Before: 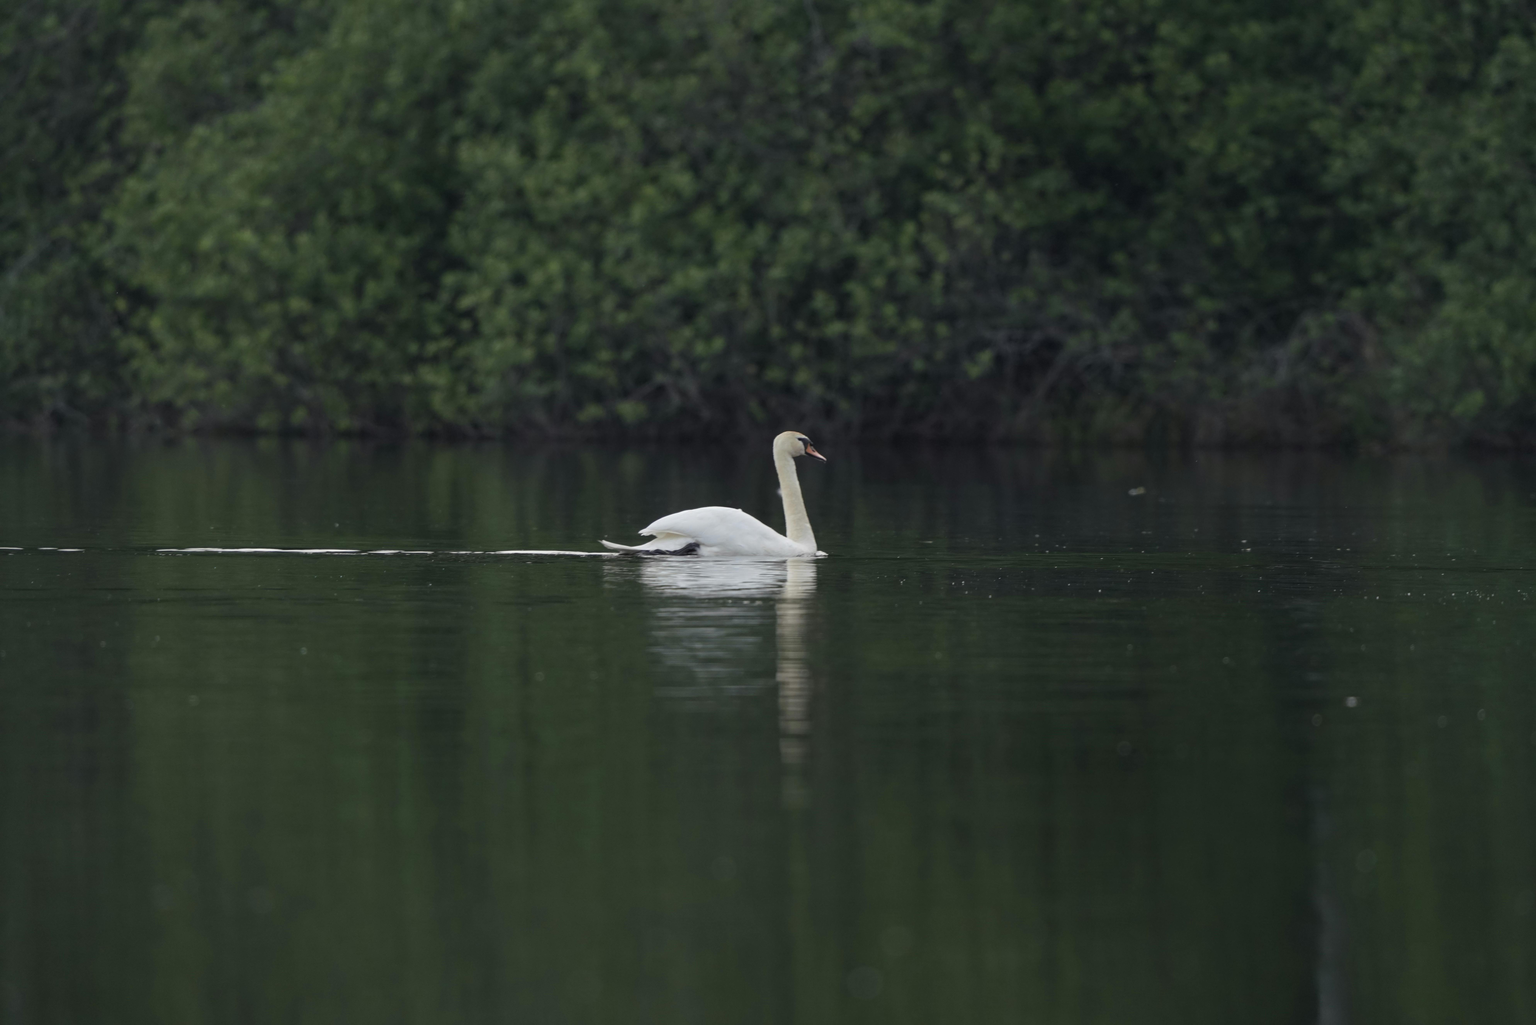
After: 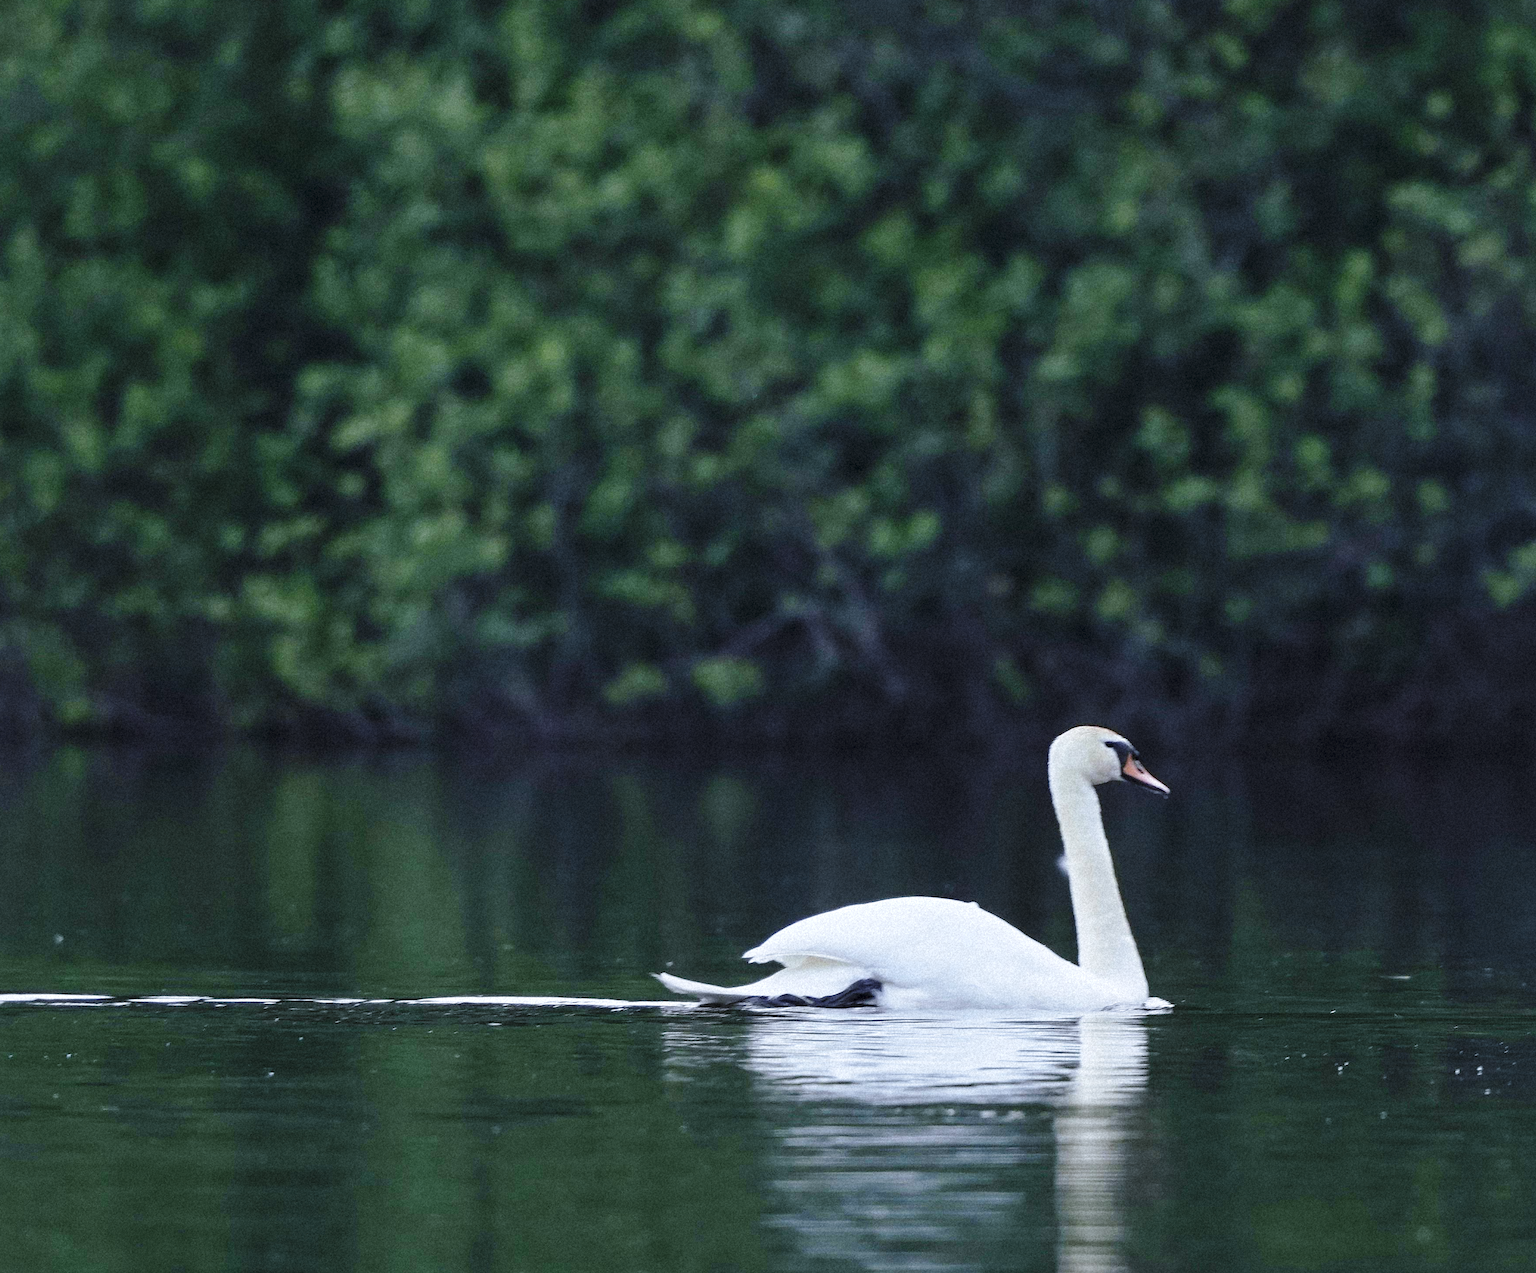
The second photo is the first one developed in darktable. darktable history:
crop: left 20.248%, top 10.86%, right 35.675%, bottom 34.321%
base curve: curves: ch0 [(0, 0) (0.028, 0.03) (0.121, 0.232) (0.46, 0.748) (0.859, 0.968) (1, 1)], preserve colors none
sharpen: on, module defaults
contrast equalizer: octaves 7, y [[0.6 ×6], [0.55 ×6], [0 ×6], [0 ×6], [0 ×6]], mix 0.15
grain: mid-tones bias 0%
white balance: red 0.948, green 1.02, blue 1.176
tone equalizer: on, module defaults
